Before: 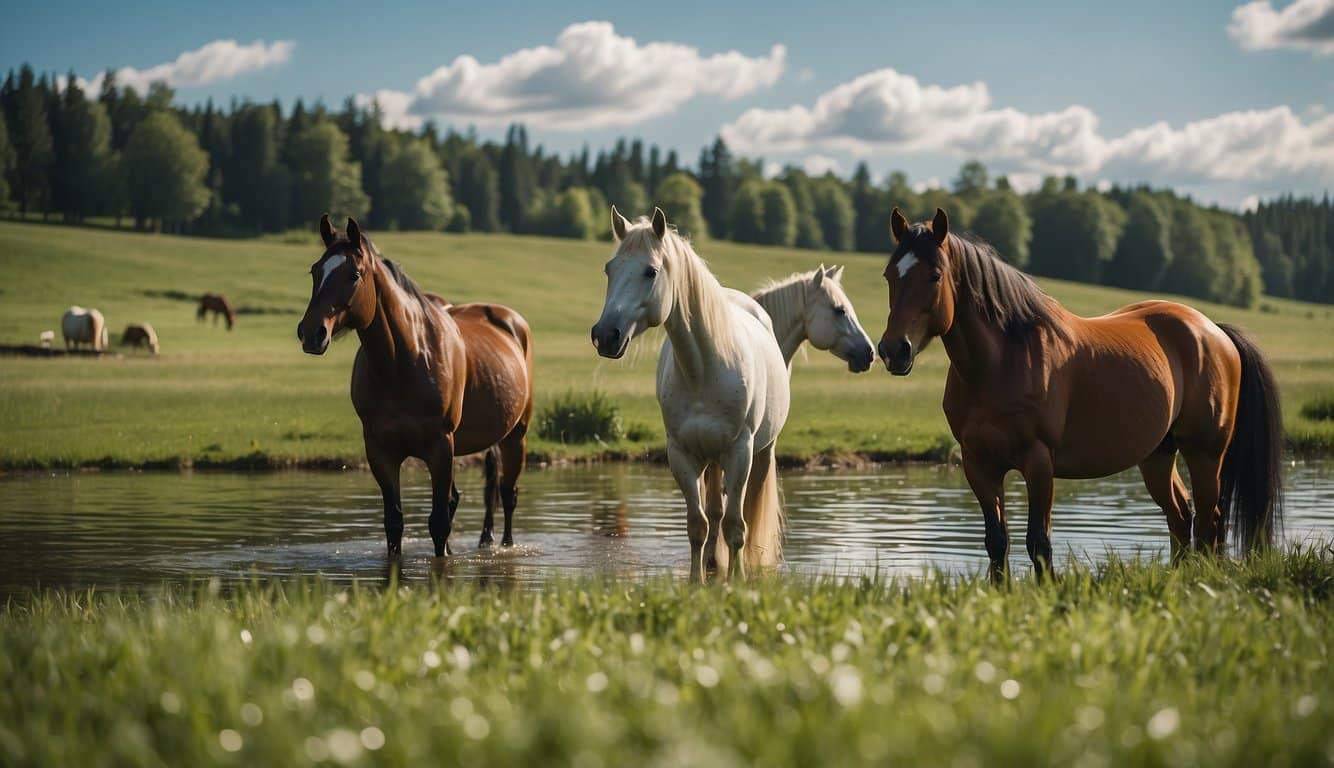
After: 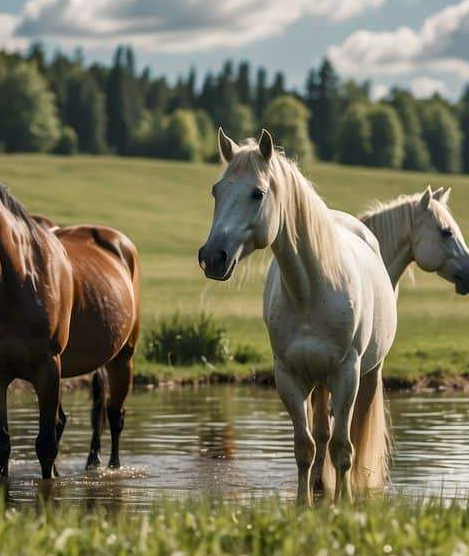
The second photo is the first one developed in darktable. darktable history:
crop and rotate: left 29.476%, top 10.214%, right 35.32%, bottom 17.333%
local contrast: on, module defaults
